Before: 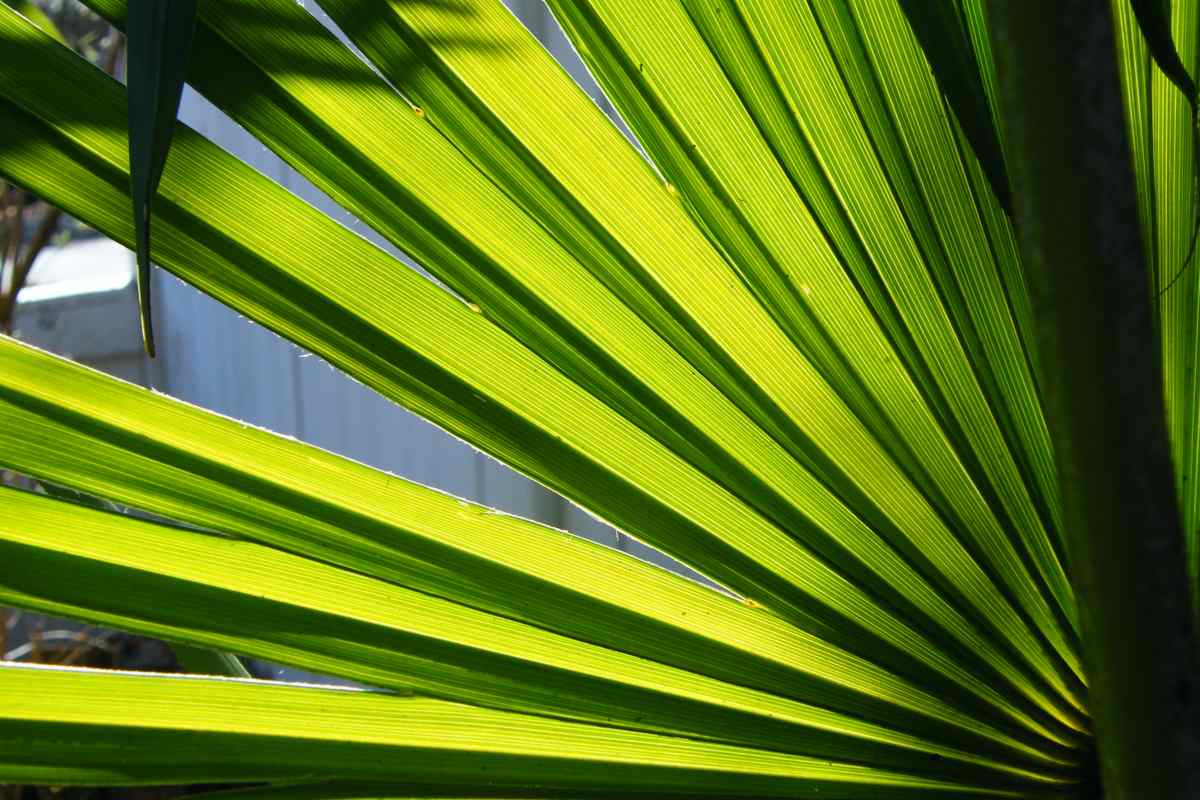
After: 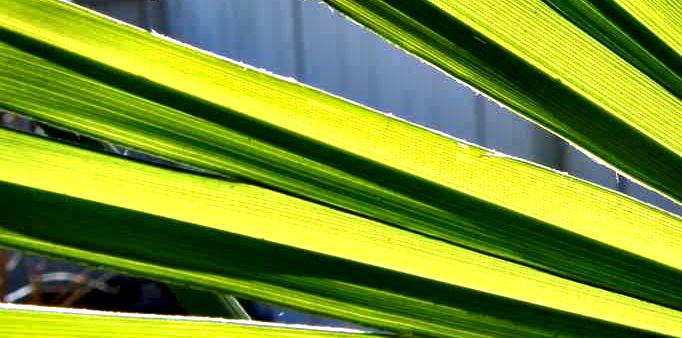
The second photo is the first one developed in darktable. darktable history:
shadows and highlights: low approximation 0.01, soften with gaussian
crop: top 44.801%, right 43.158%, bottom 12.863%
contrast equalizer: y [[0.6 ×6], [0.55 ×6], [0 ×6], [0 ×6], [0 ×6]]
local contrast: highlights 104%, shadows 103%, detail 119%, midtone range 0.2
